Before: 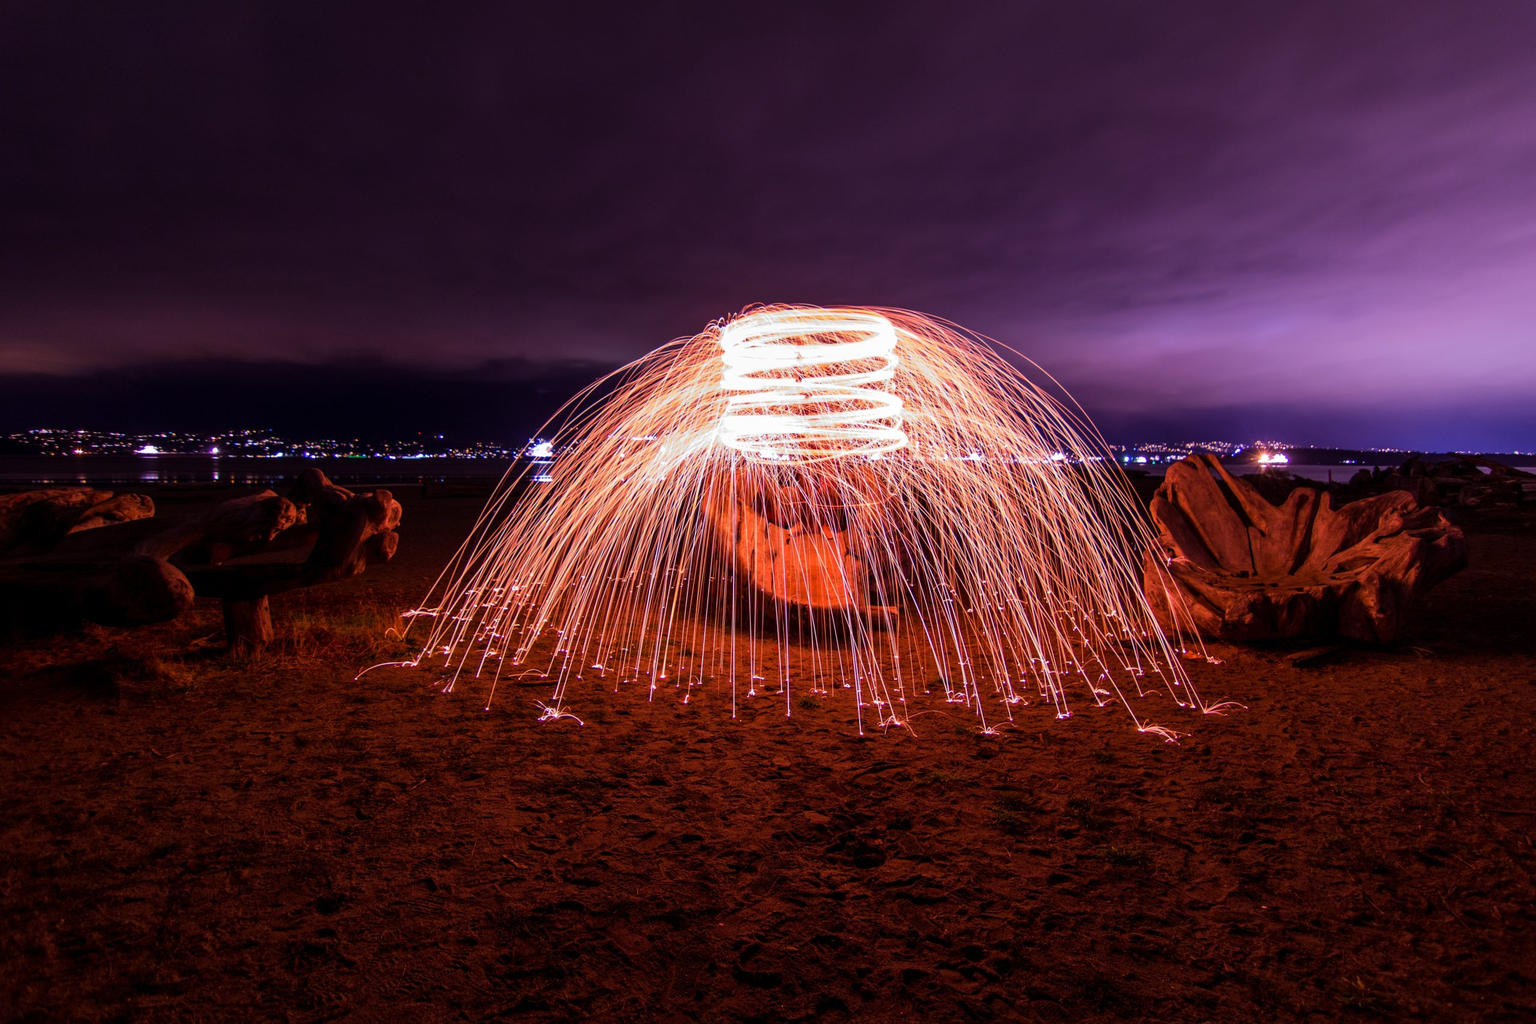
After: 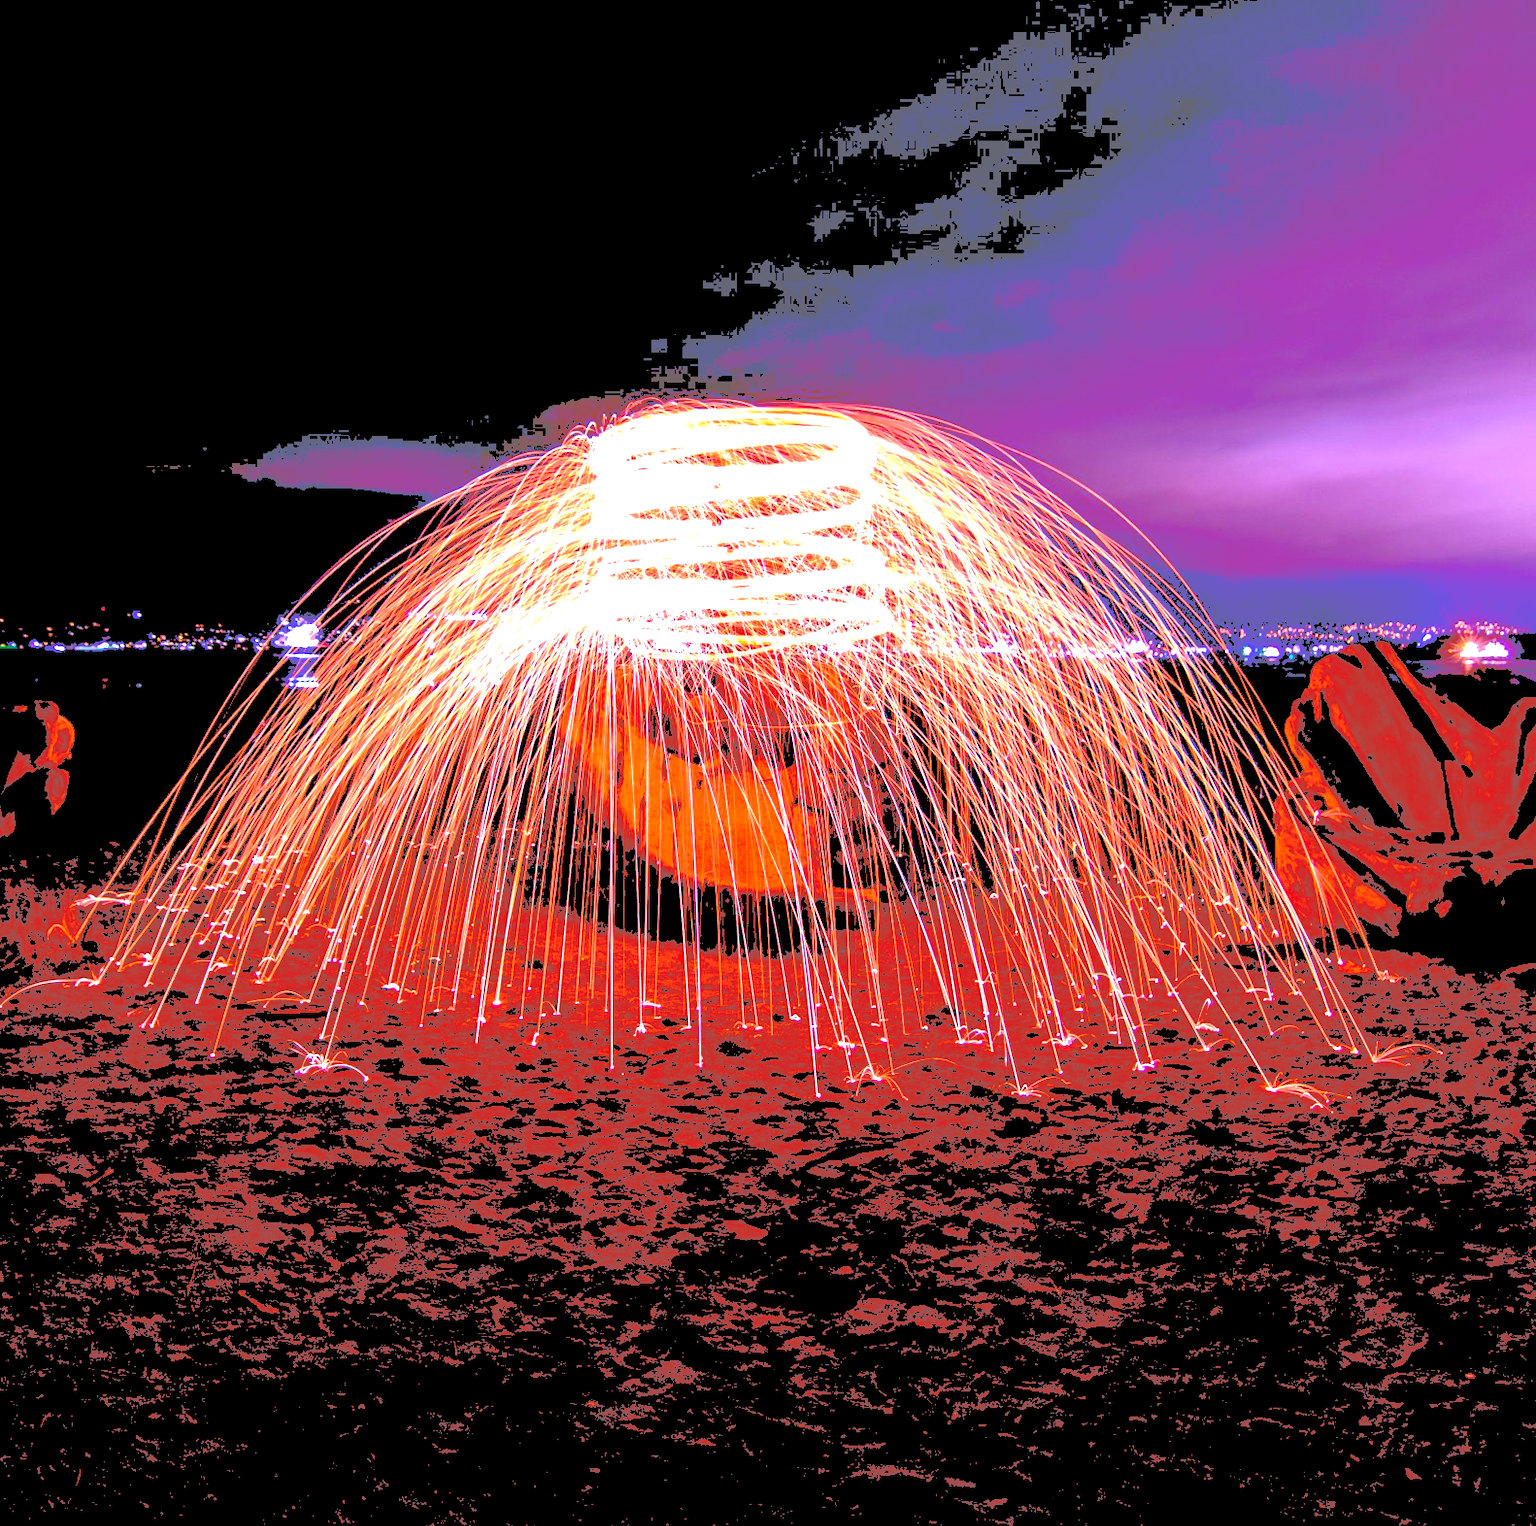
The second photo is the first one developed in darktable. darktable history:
tone curve: curves: ch0 [(0, 0) (0.003, 0.437) (0.011, 0.438) (0.025, 0.441) (0.044, 0.441) (0.069, 0.441) (0.1, 0.444) (0.136, 0.447) (0.177, 0.452) (0.224, 0.457) (0.277, 0.466) (0.335, 0.485) (0.399, 0.514) (0.468, 0.558) (0.543, 0.616) (0.623, 0.686) (0.709, 0.76) (0.801, 0.803) (0.898, 0.825) (1, 1)], color space Lab, independent channels, preserve colors none
crop and rotate: left 23.166%, top 5.621%, right 15.03%, bottom 2.276%
exposure: black level correction 0.036, exposure 0.903 EV, compensate exposure bias true, compensate highlight preservation false
color balance rgb: perceptual saturation grading › global saturation 0.768%, perceptual brilliance grading › global brilliance 21.241%, perceptual brilliance grading › shadows -35.292%, contrast -29.628%
